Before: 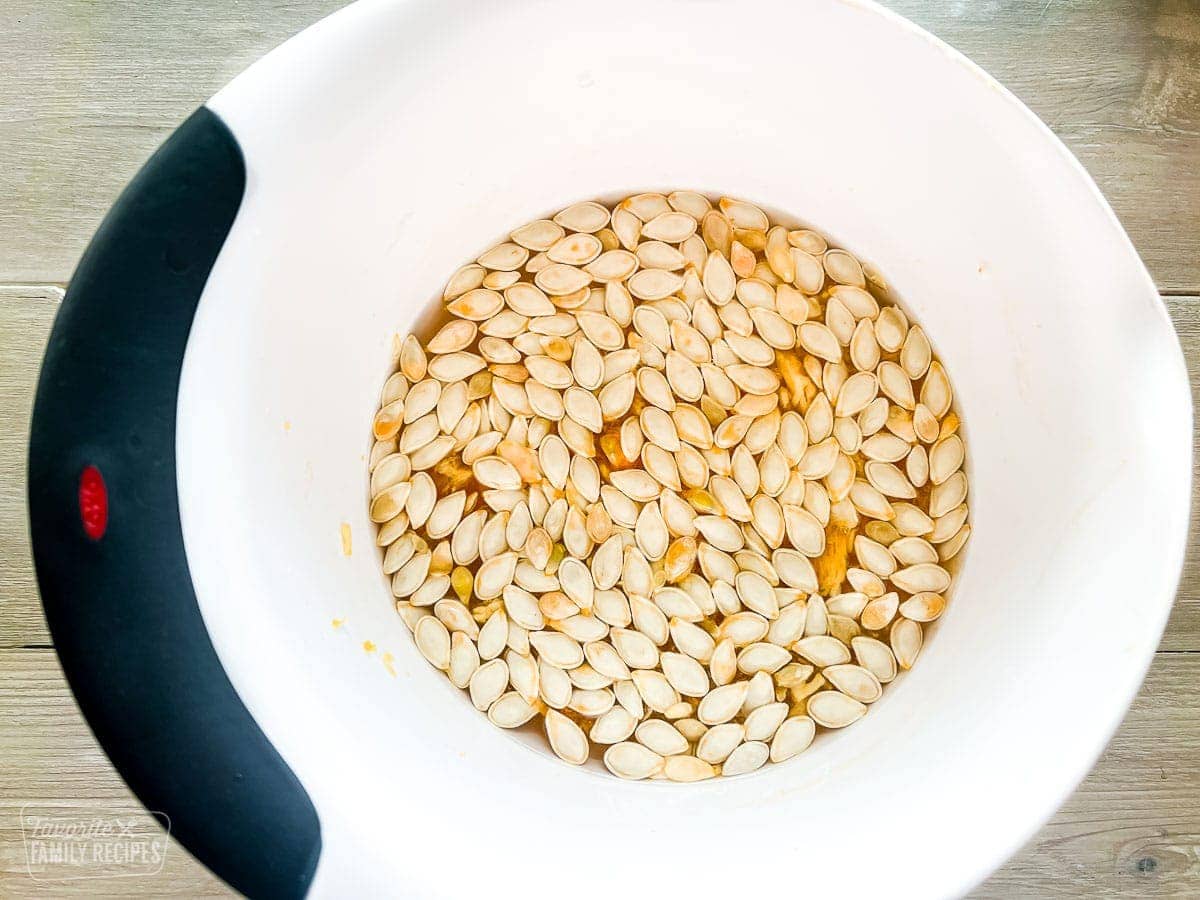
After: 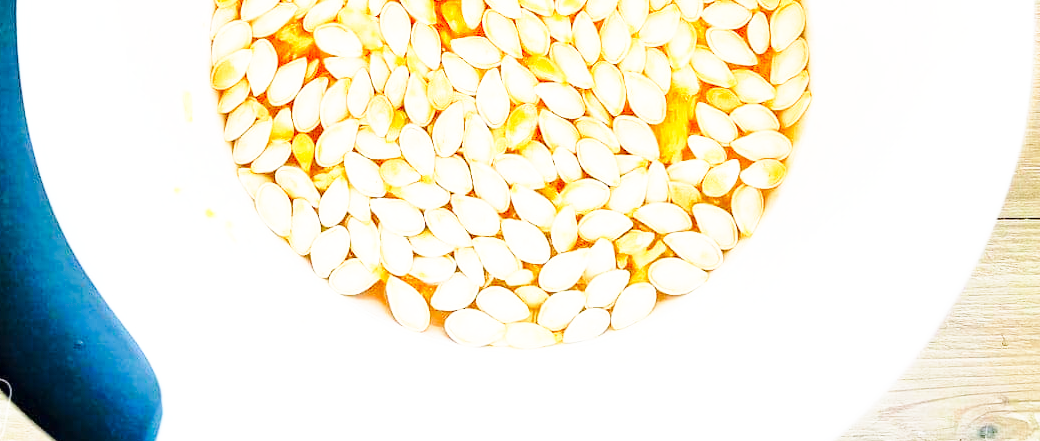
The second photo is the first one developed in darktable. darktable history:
base curve: curves: ch0 [(0, 0) (0.026, 0.03) (0.109, 0.232) (0.351, 0.748) (0.669, 0.968) (1, 1)], preserve colors none
crop and rotate: left 13.274%, top 48.124%, bottom 2.82%
tone curve: curves: ch0 [(0, 0) (0.26, 0.424) (0.417, 0.585) (1, 1)], color space Lab, linked channels, preserve colors none
